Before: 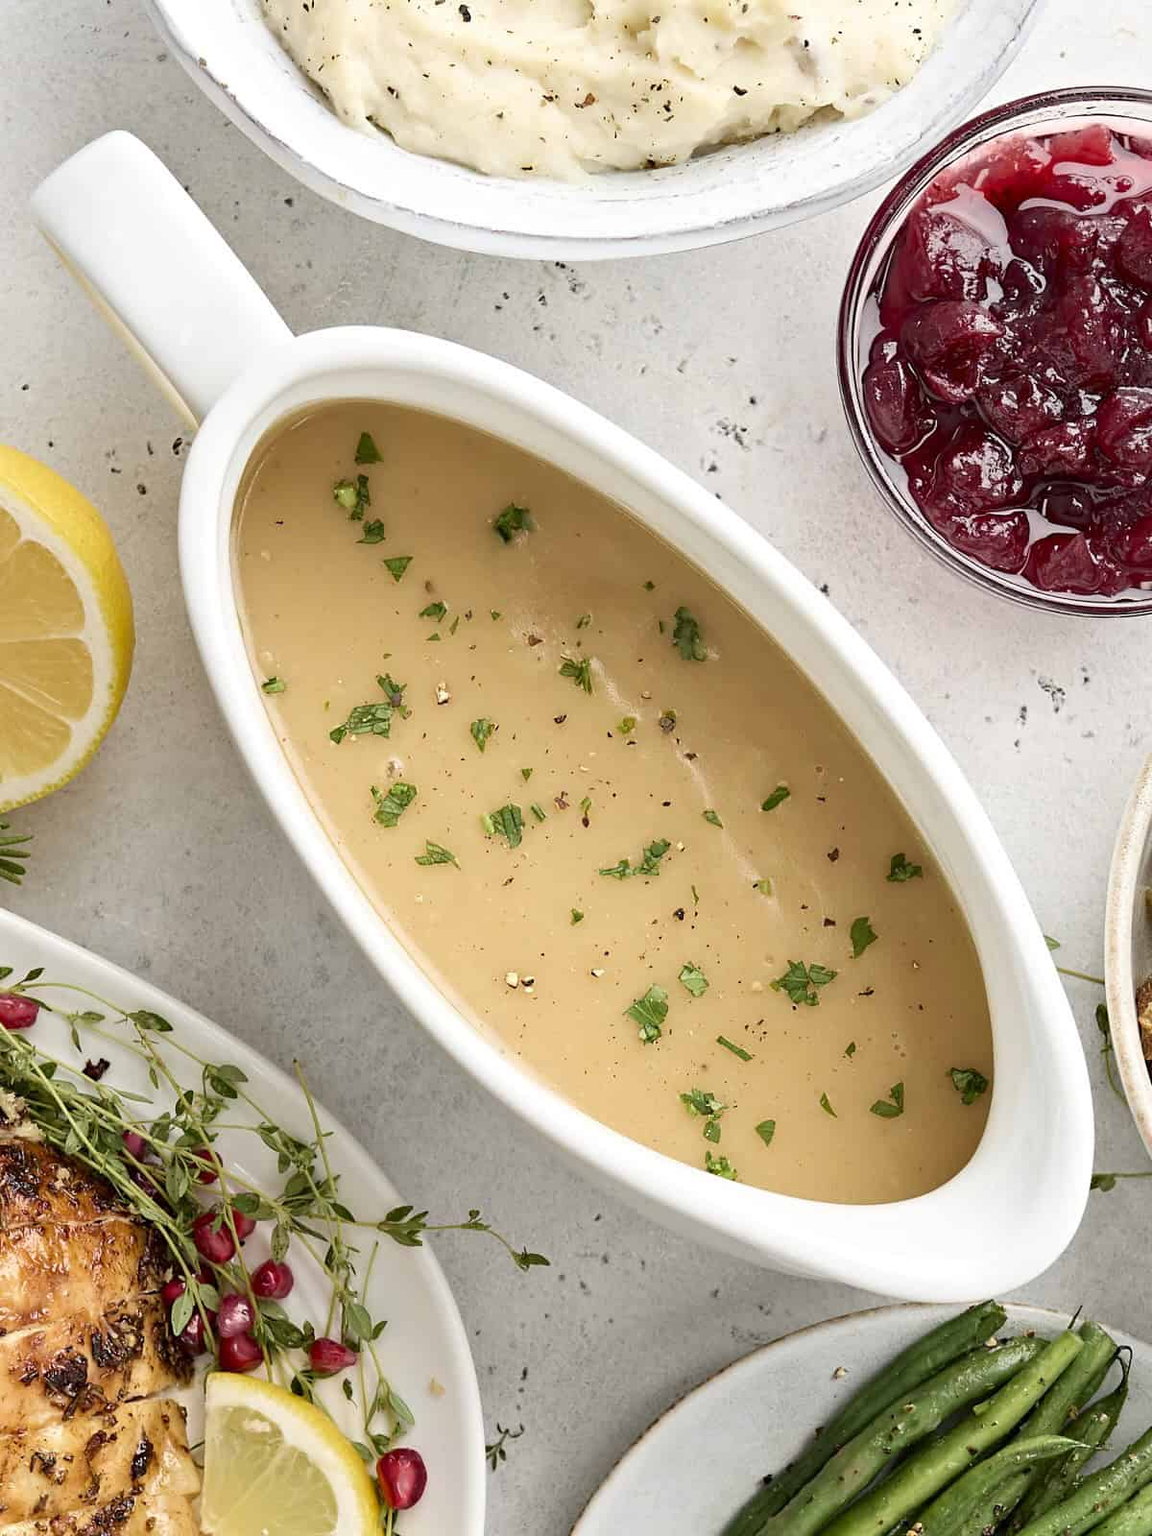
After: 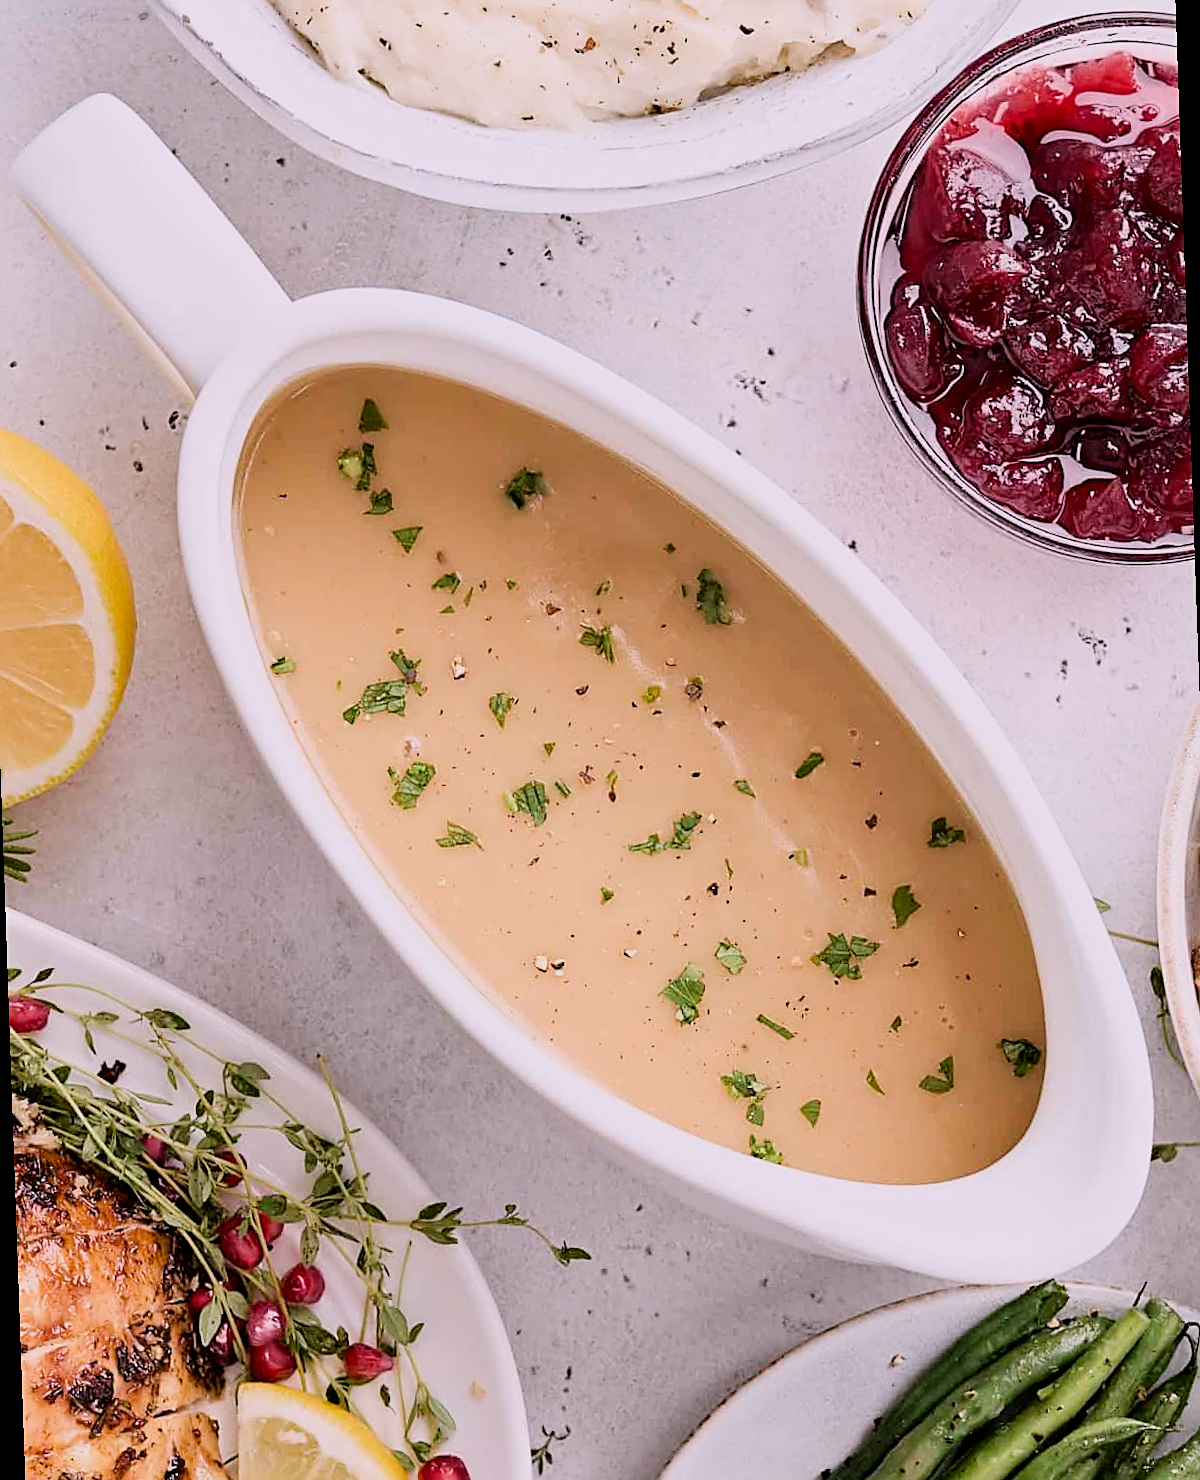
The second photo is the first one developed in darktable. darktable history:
rotate and perspective: rotation -2°, crop left 0.022, crop right 0.978, crop top 0.049, crop bottom 0.951
sharpen: on, module defaults
white balance: red 1.066, blue 1.119
filmic rgb: black relative exposure -7.65 EV, hardness 4.02, contrast 1.1, highlights saturation mix -30%
